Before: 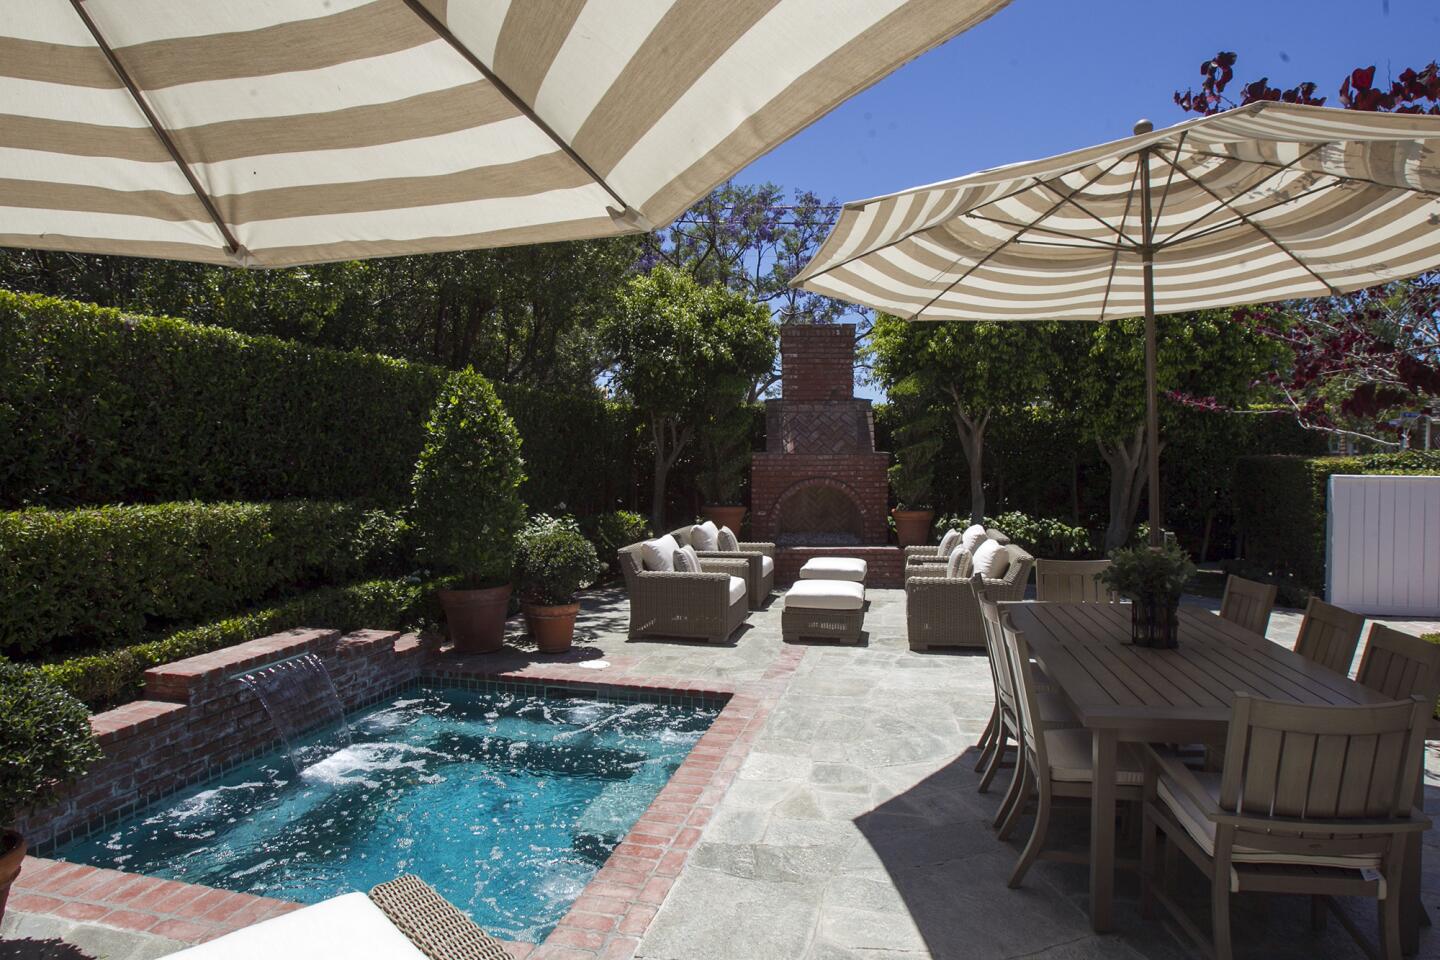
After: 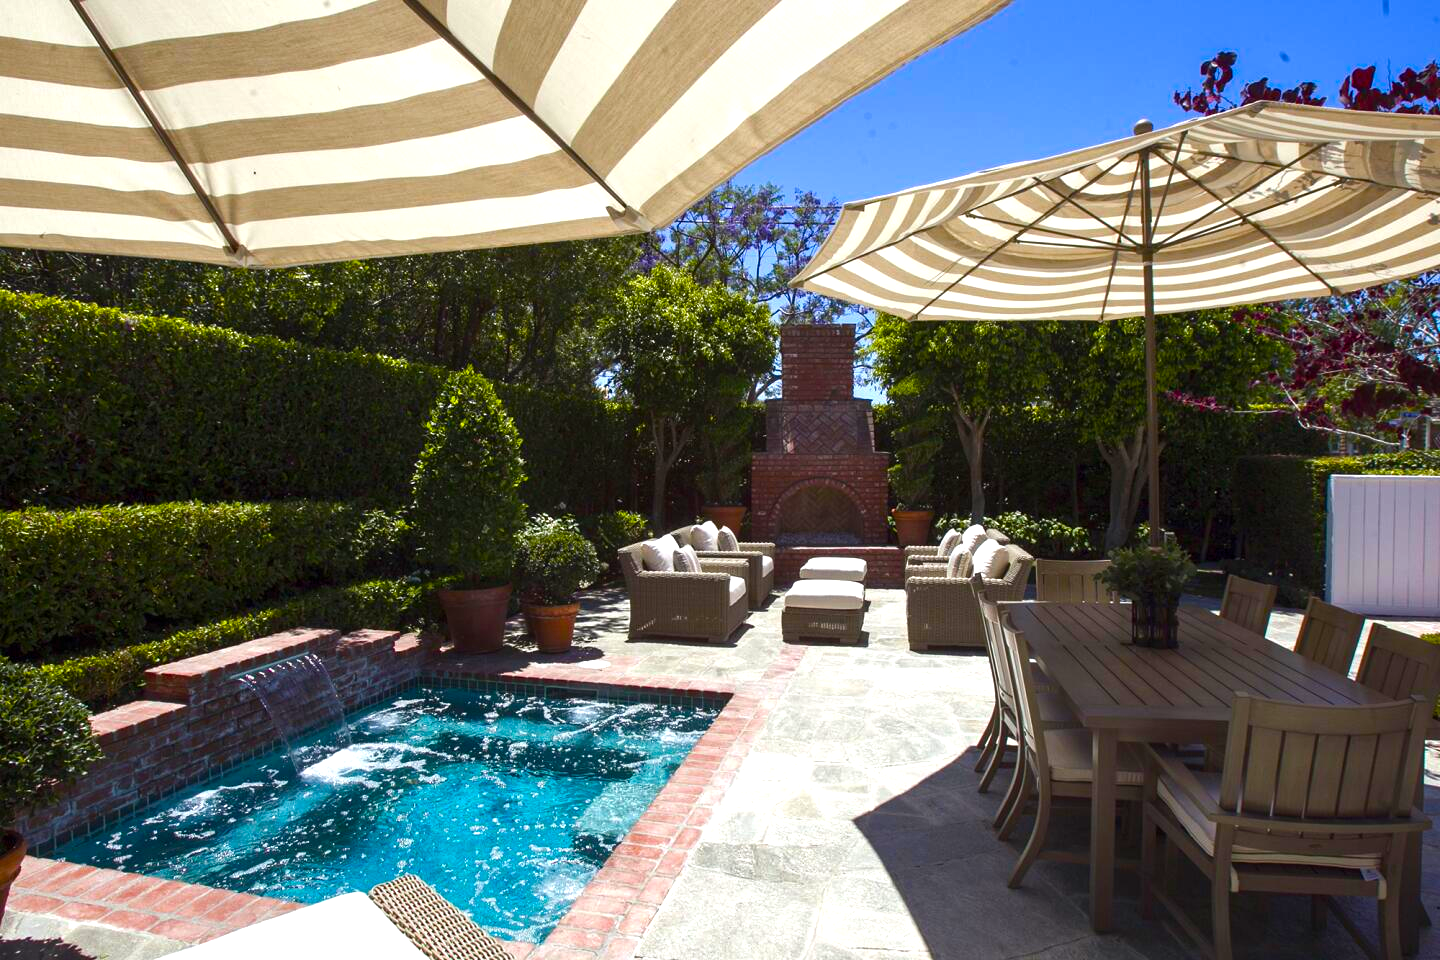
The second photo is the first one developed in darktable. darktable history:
color balance rgb: shadows lift › luminance -19.842%, power › hue 312.19°, linear chroma grading › global chroma 15.018%, perceptual saturation grading › global saturation 20%, perceptual saturation grading › highlights -25.391%, perceptual saturation grading › shadows 26.21%, perceptual brilliance grading › global brilliance 19.223%, global vibrance 24.573%
